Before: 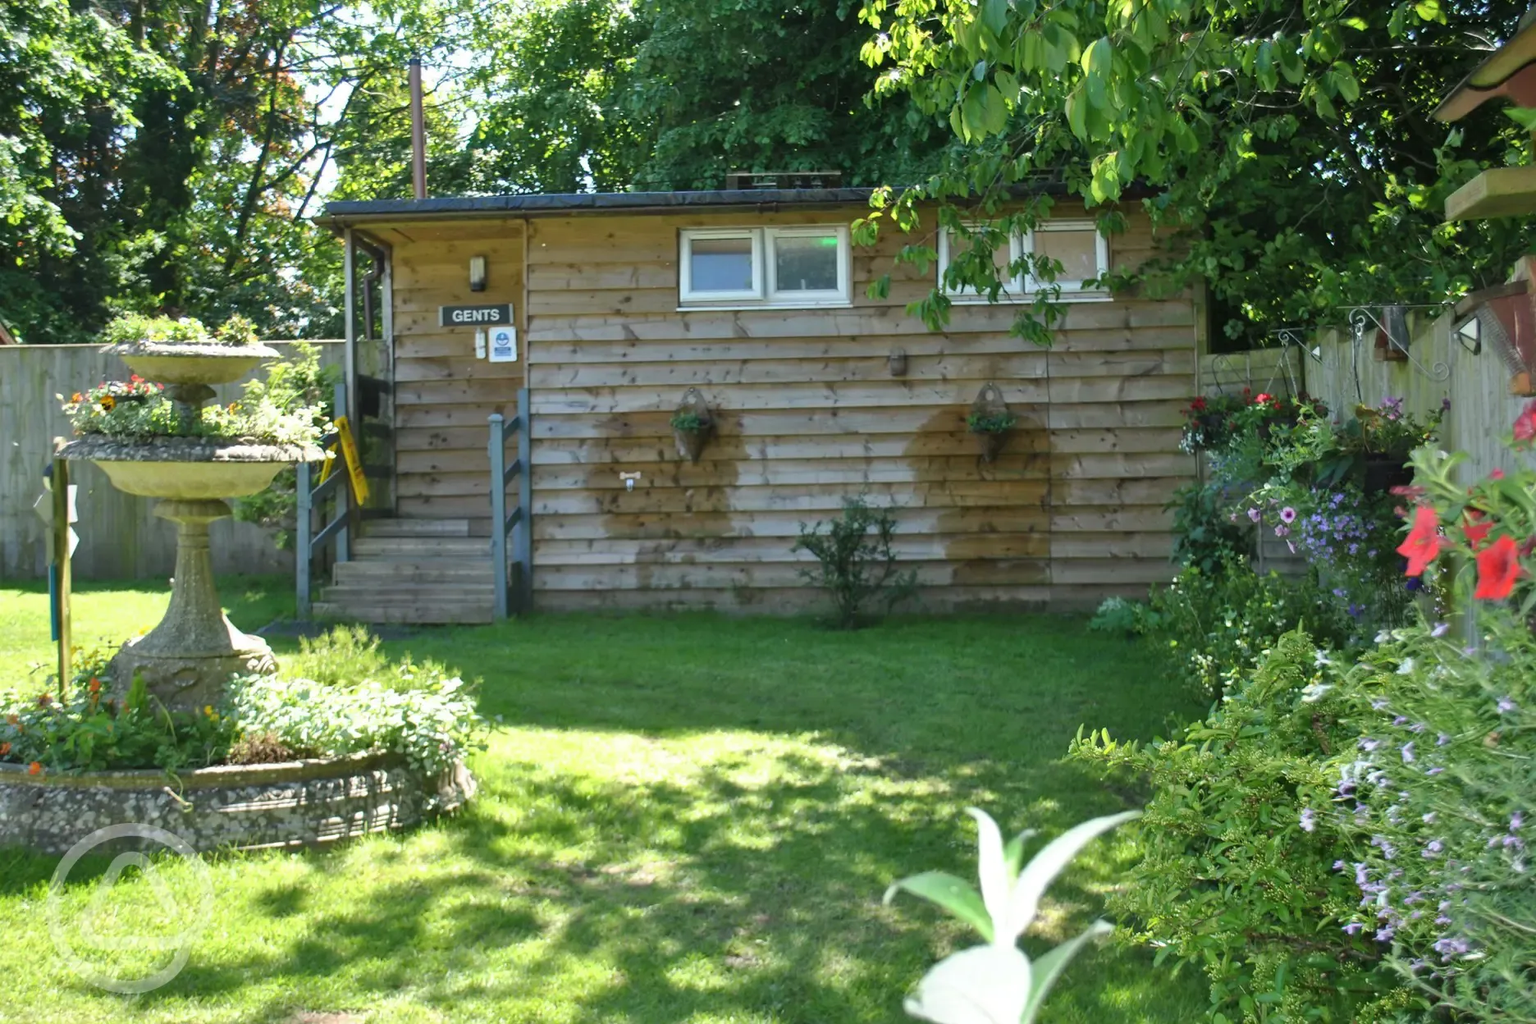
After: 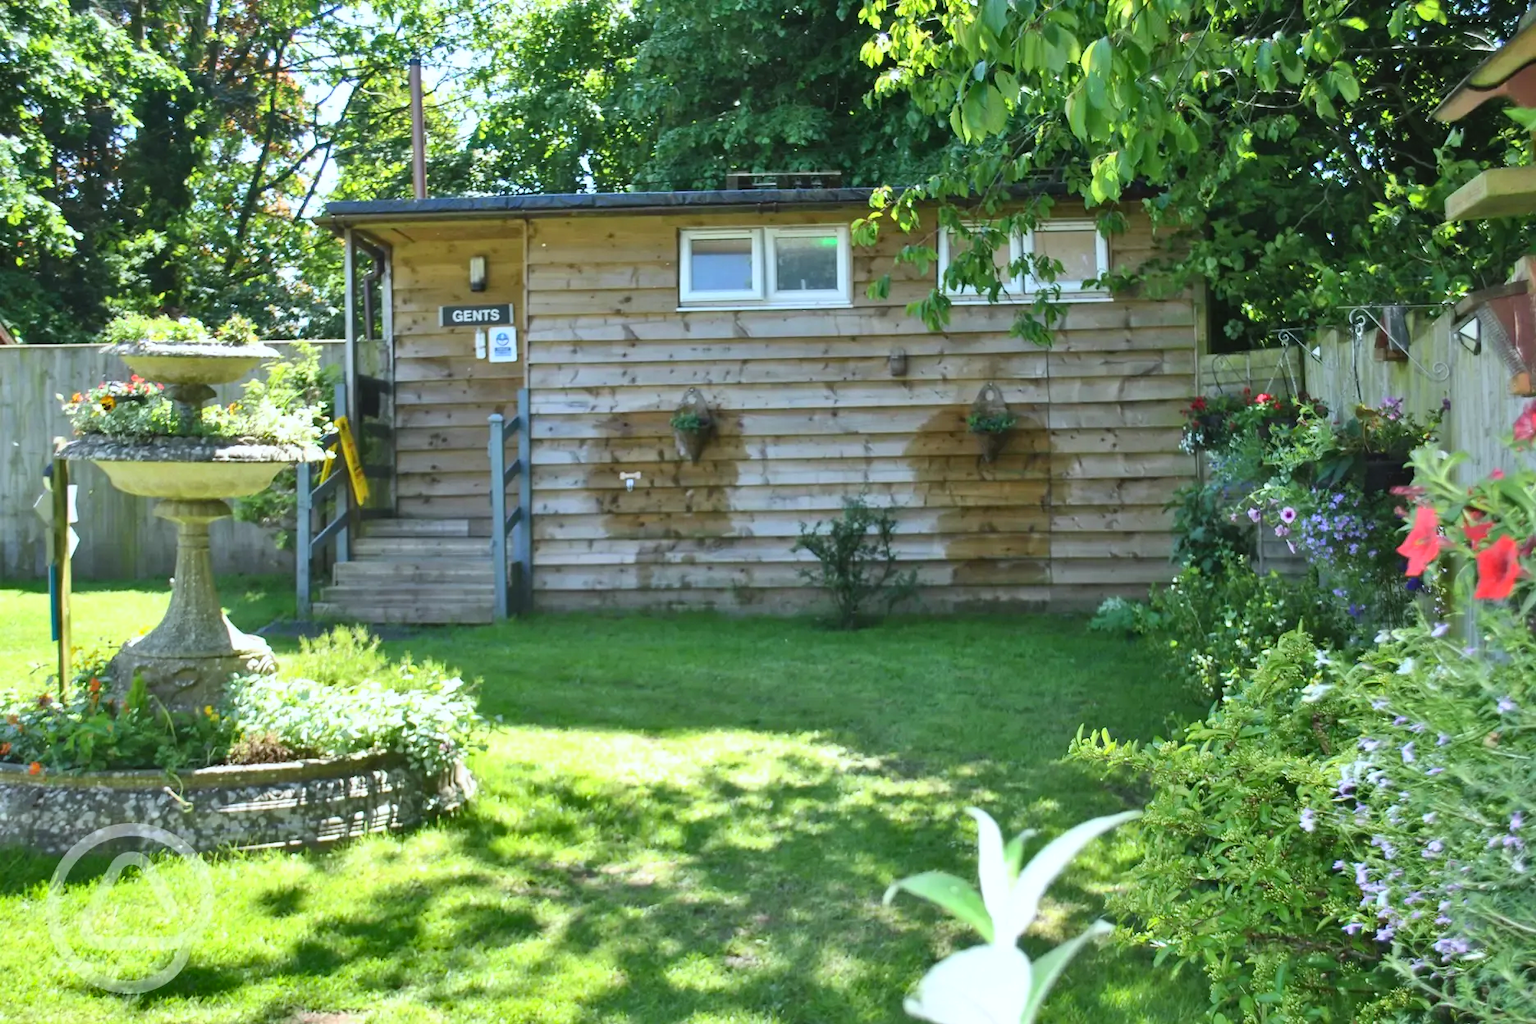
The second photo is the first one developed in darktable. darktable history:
shadows and highlights: soften with gaussian
white balance: red 0.967, blue 1.049
contrast brightness saturation: contrast 0.2, brightness 0.15, saturation 0.14
